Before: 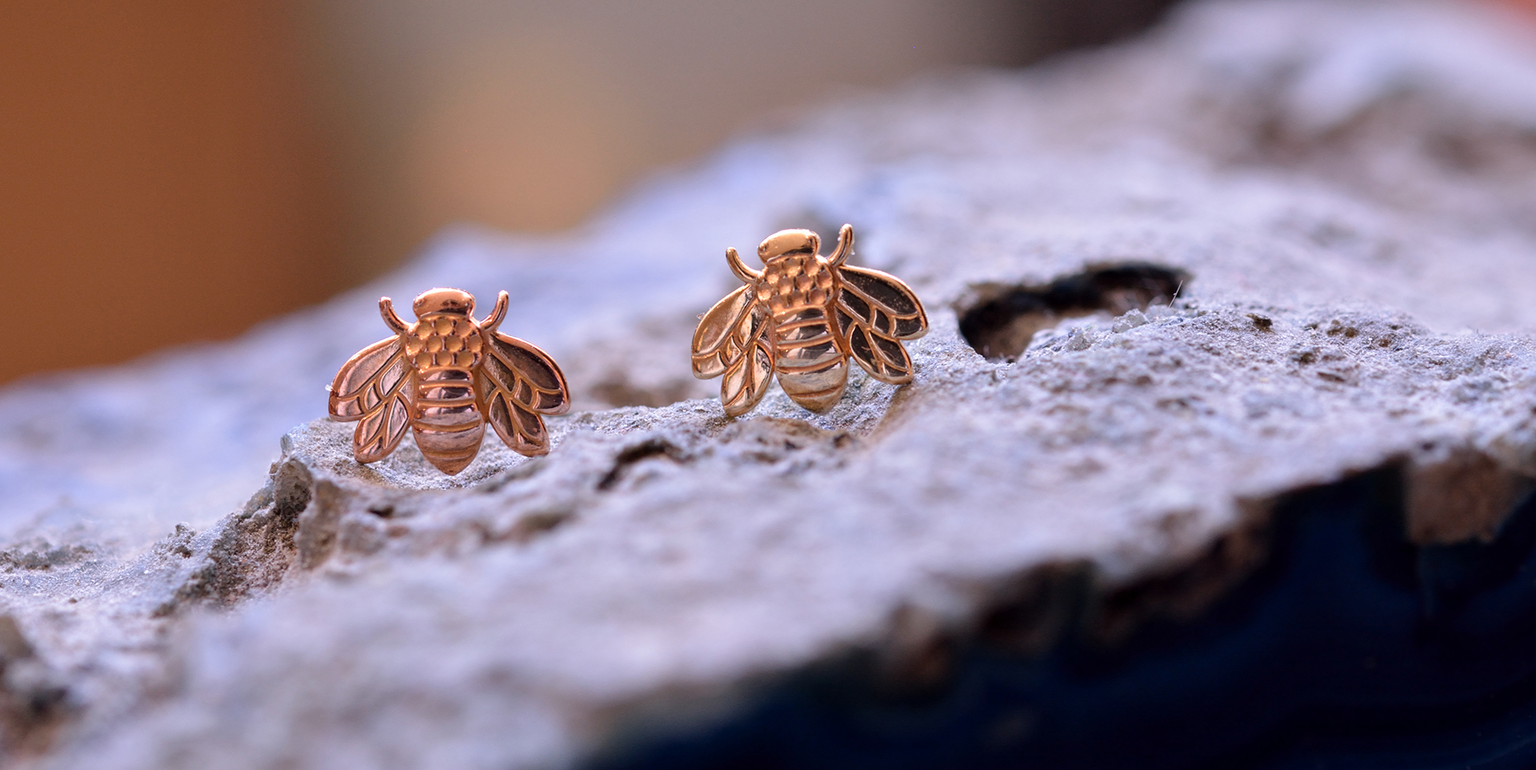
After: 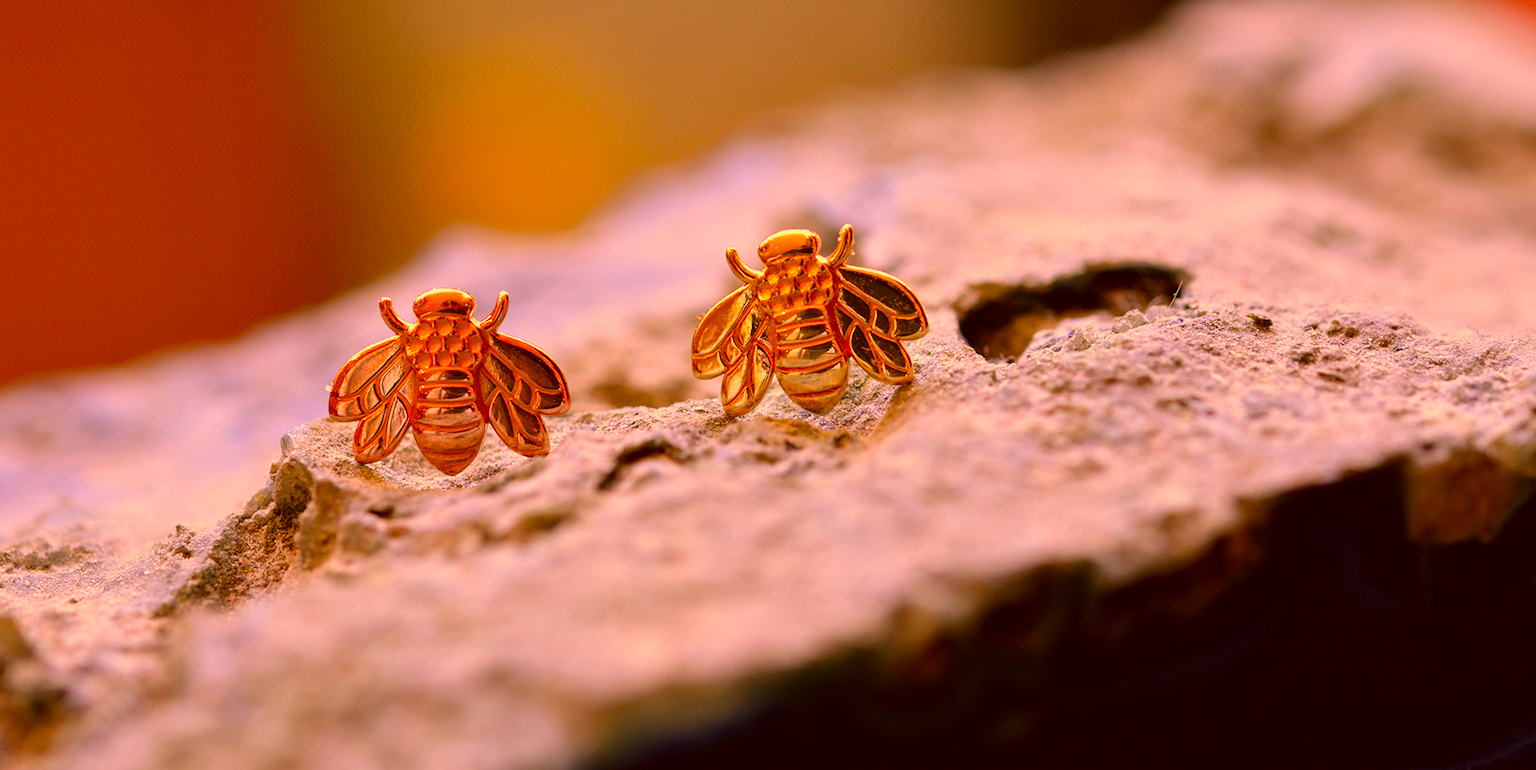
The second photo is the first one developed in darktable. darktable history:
color correction: highlights a* 10.78, highlights b* 29.82, shadows a* 2.67, shadows b* 18.22, saturation 1.74
